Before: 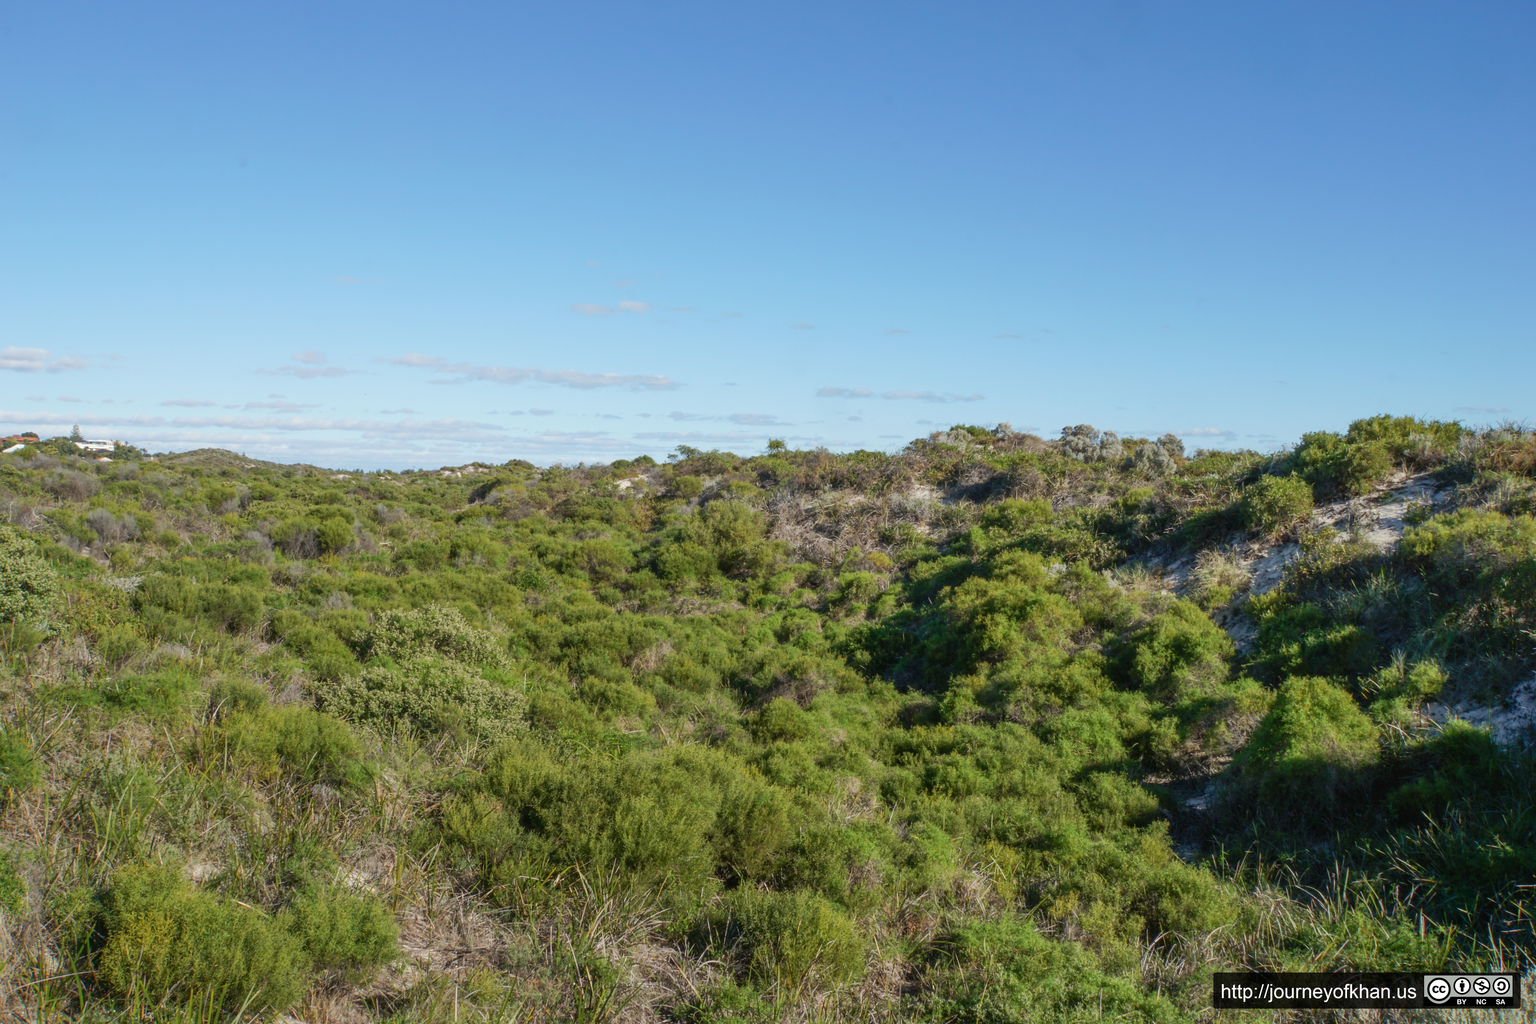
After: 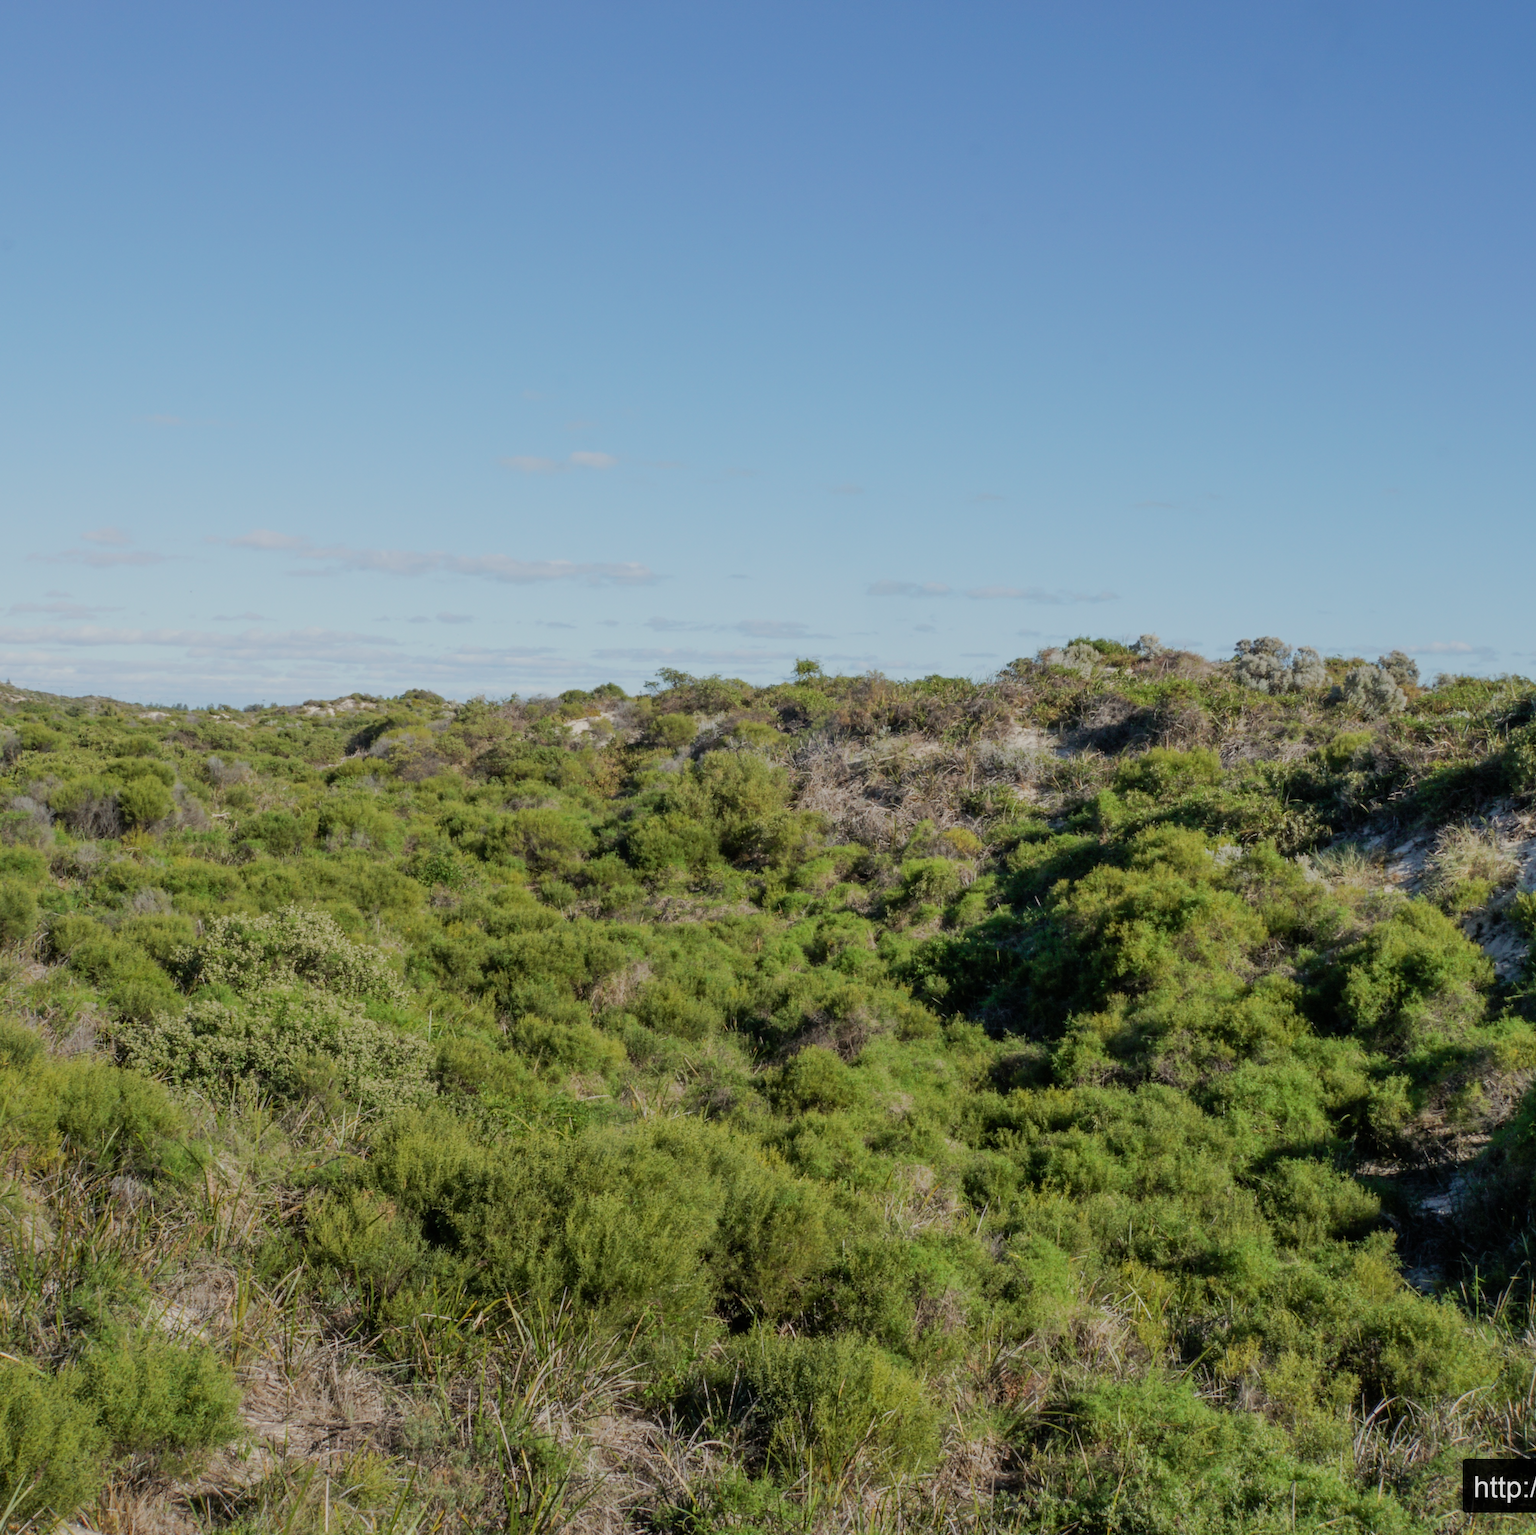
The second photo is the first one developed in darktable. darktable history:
crop and rotate: left 15.537%, right 17.773%
filmic rgb: black relative exposure -7.65 EV, white relative exposure 4.56 EV, hardness 3.61
